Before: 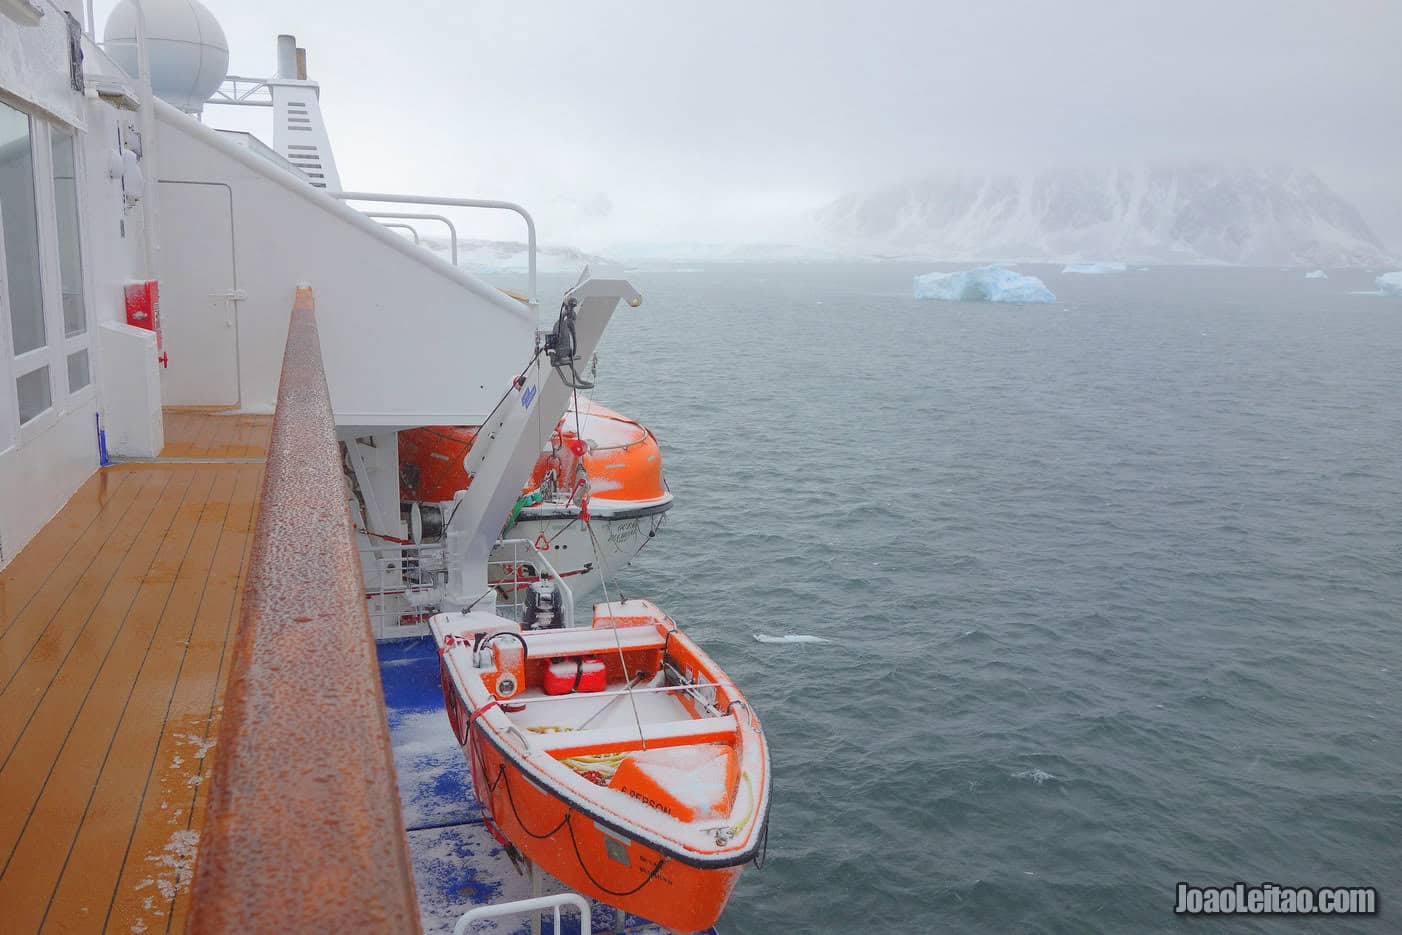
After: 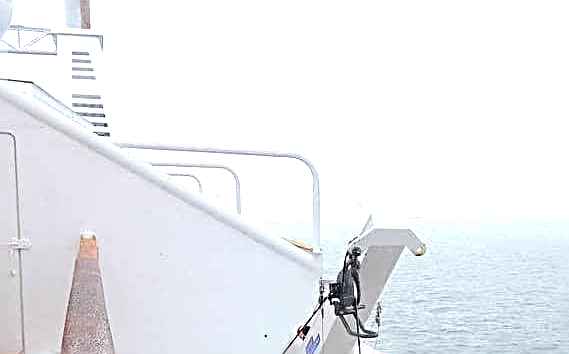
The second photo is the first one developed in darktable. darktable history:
sharpen: radius 3.025, amount 0.757
crop: left 15.452%, top 5.459%, right 43.956%, bottom 56.62%
tone equalizer: -8 EV -1.08 EV, -7 EV -1.01 EV, -6 EV -0.867 EV, -5 EV -0.578 EV, -3 EV 0.578 EV, -2 EV 0.867 EV, -1 EV 1.01 EV, +0 EV 1.08 EV, edges refinement/feathering 500, mask exposure compensation -1.57 EV, preserve details no
